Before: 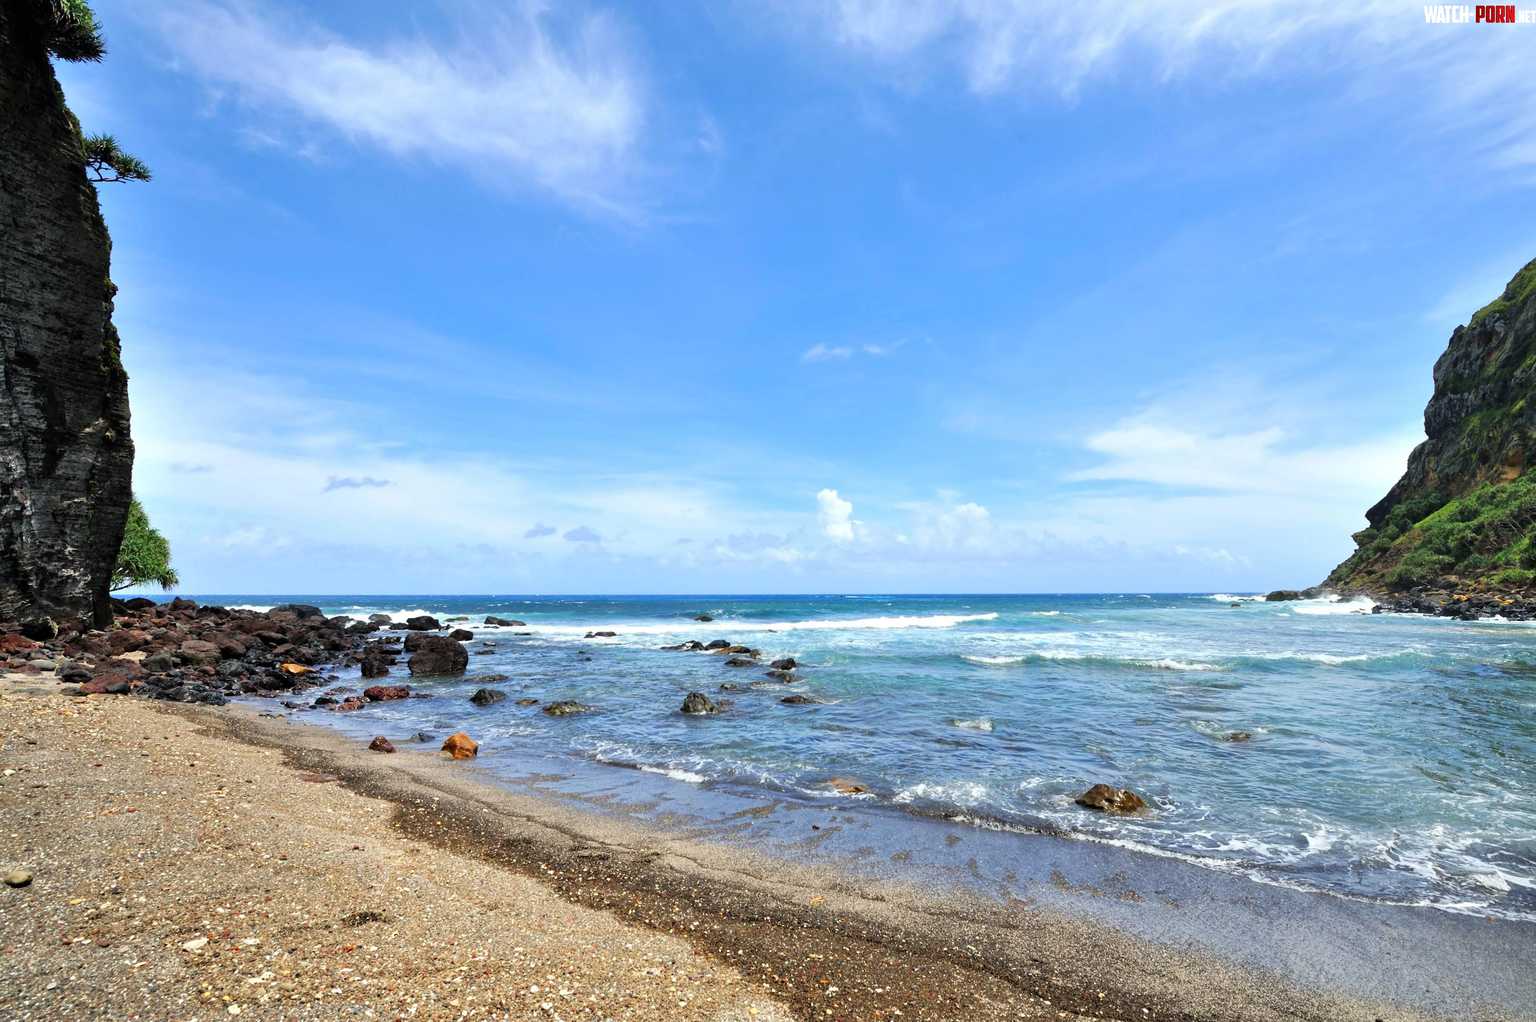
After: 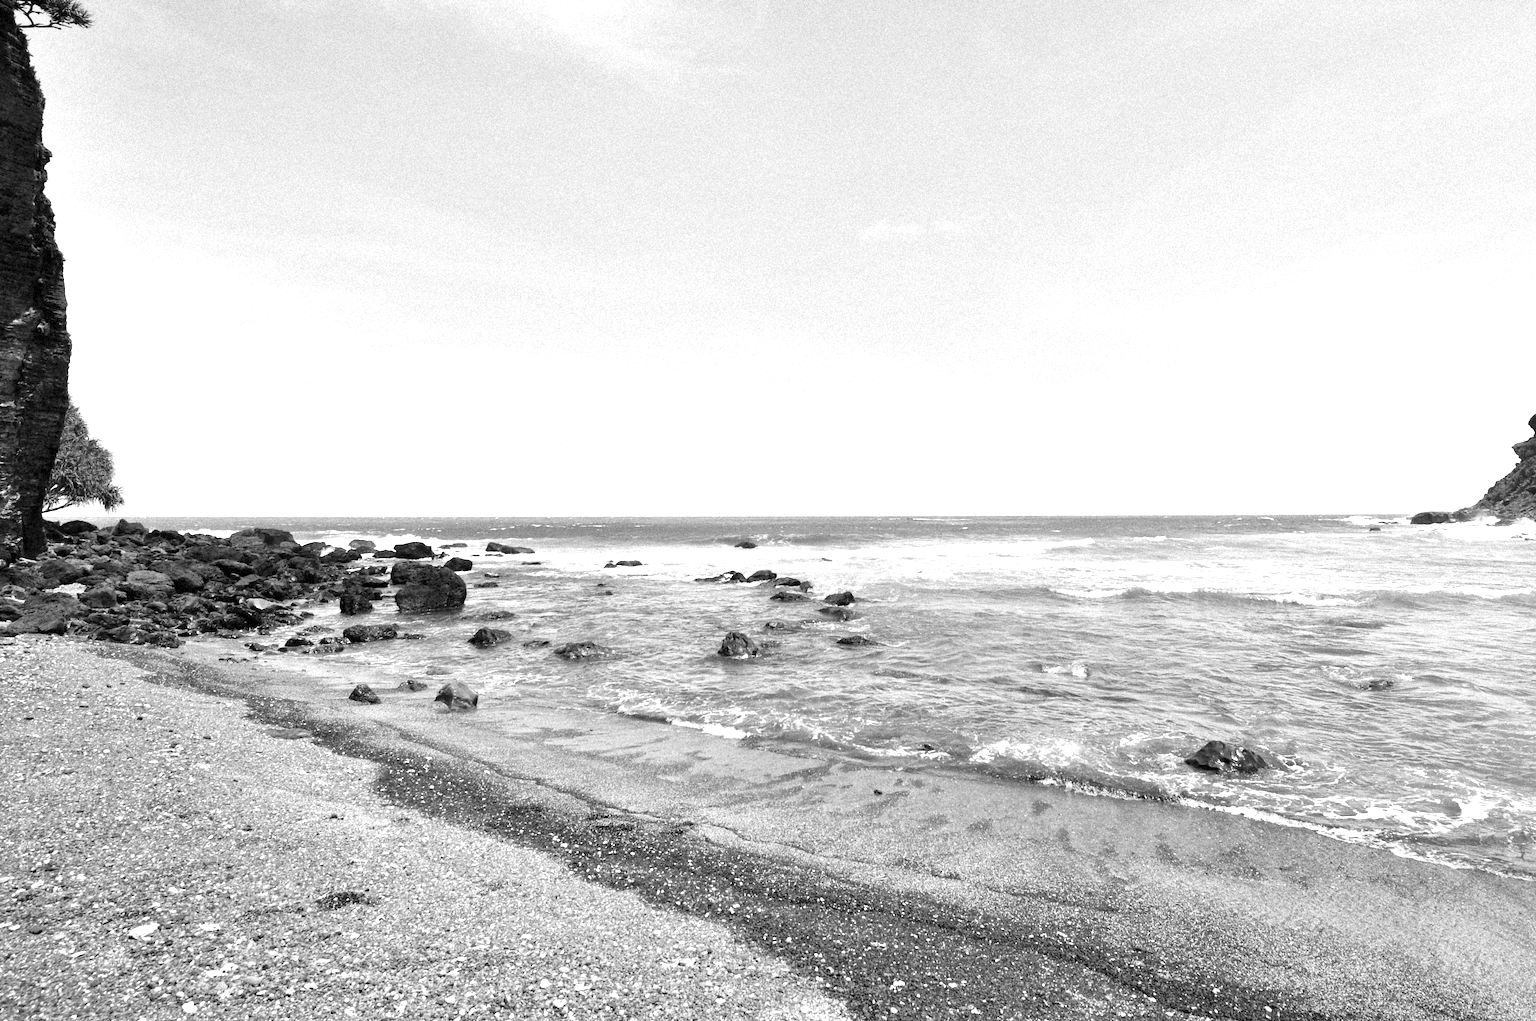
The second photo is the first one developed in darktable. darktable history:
rotate and perspective: crop left 0, crop top 0
white balance: red 1.004, blue 1.024
exposure: black level correction 0, exposure 0.7 EV, compensate exposure bias true, compensate highlight preservation false
grain: strength 35%, mid-tones bias 0%
crop and rotate: left 4.842%, top 15.51%, right 10.668%
color calibration: output gray [0.21, 0.42, 0.37, 0], gray › normalize channels true, illuminant same as pipeline (D50), adaptation XYZ, x 0.346, y 0.359, gamut compression 0
